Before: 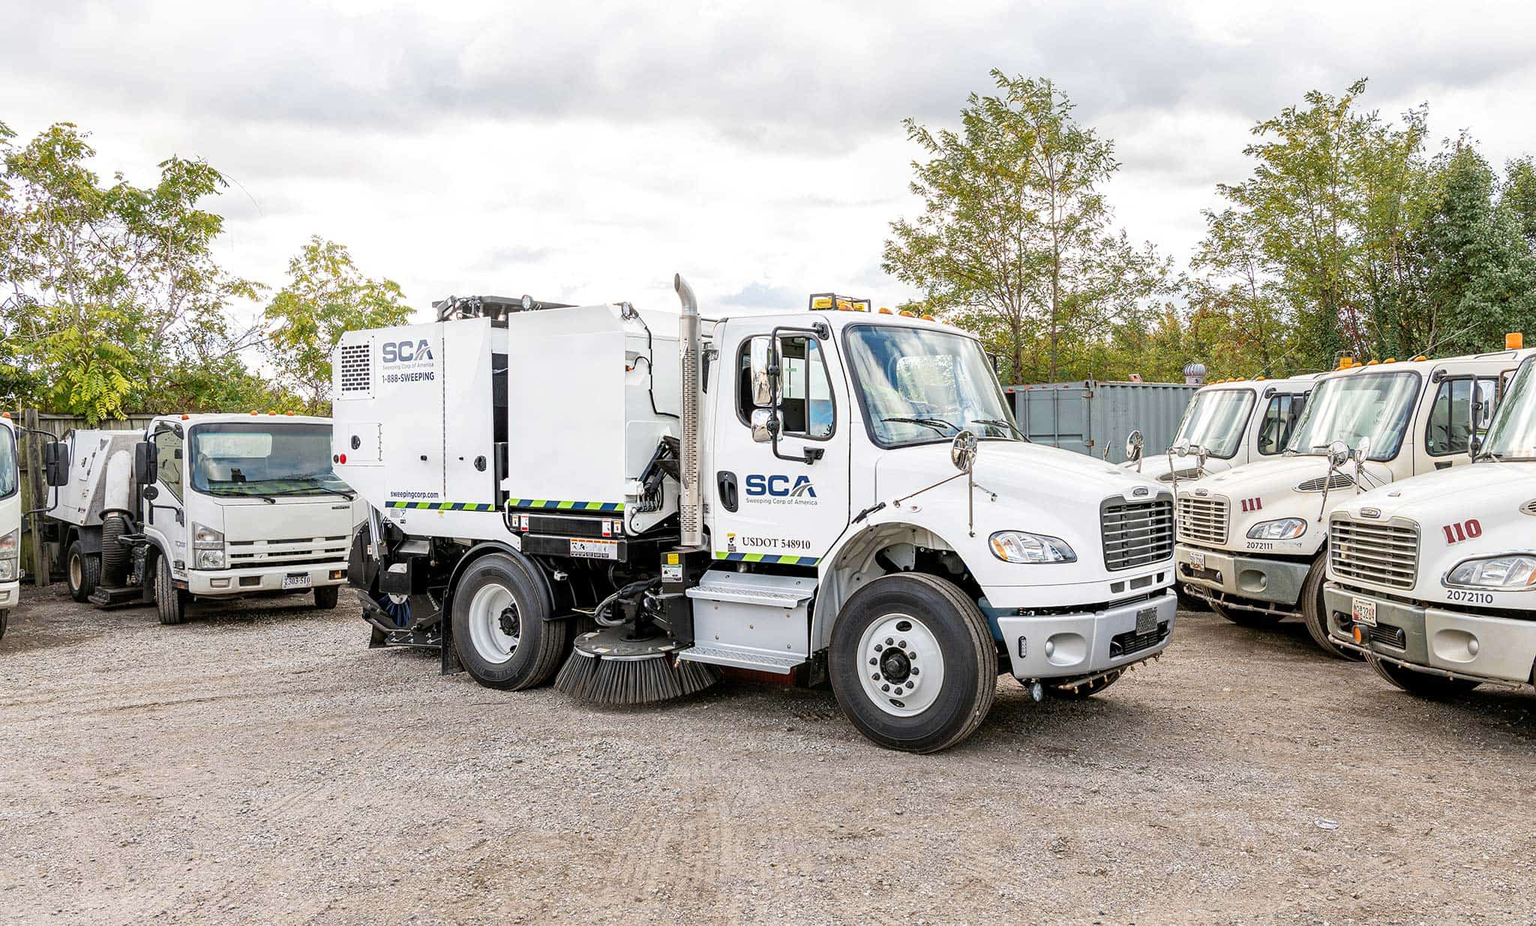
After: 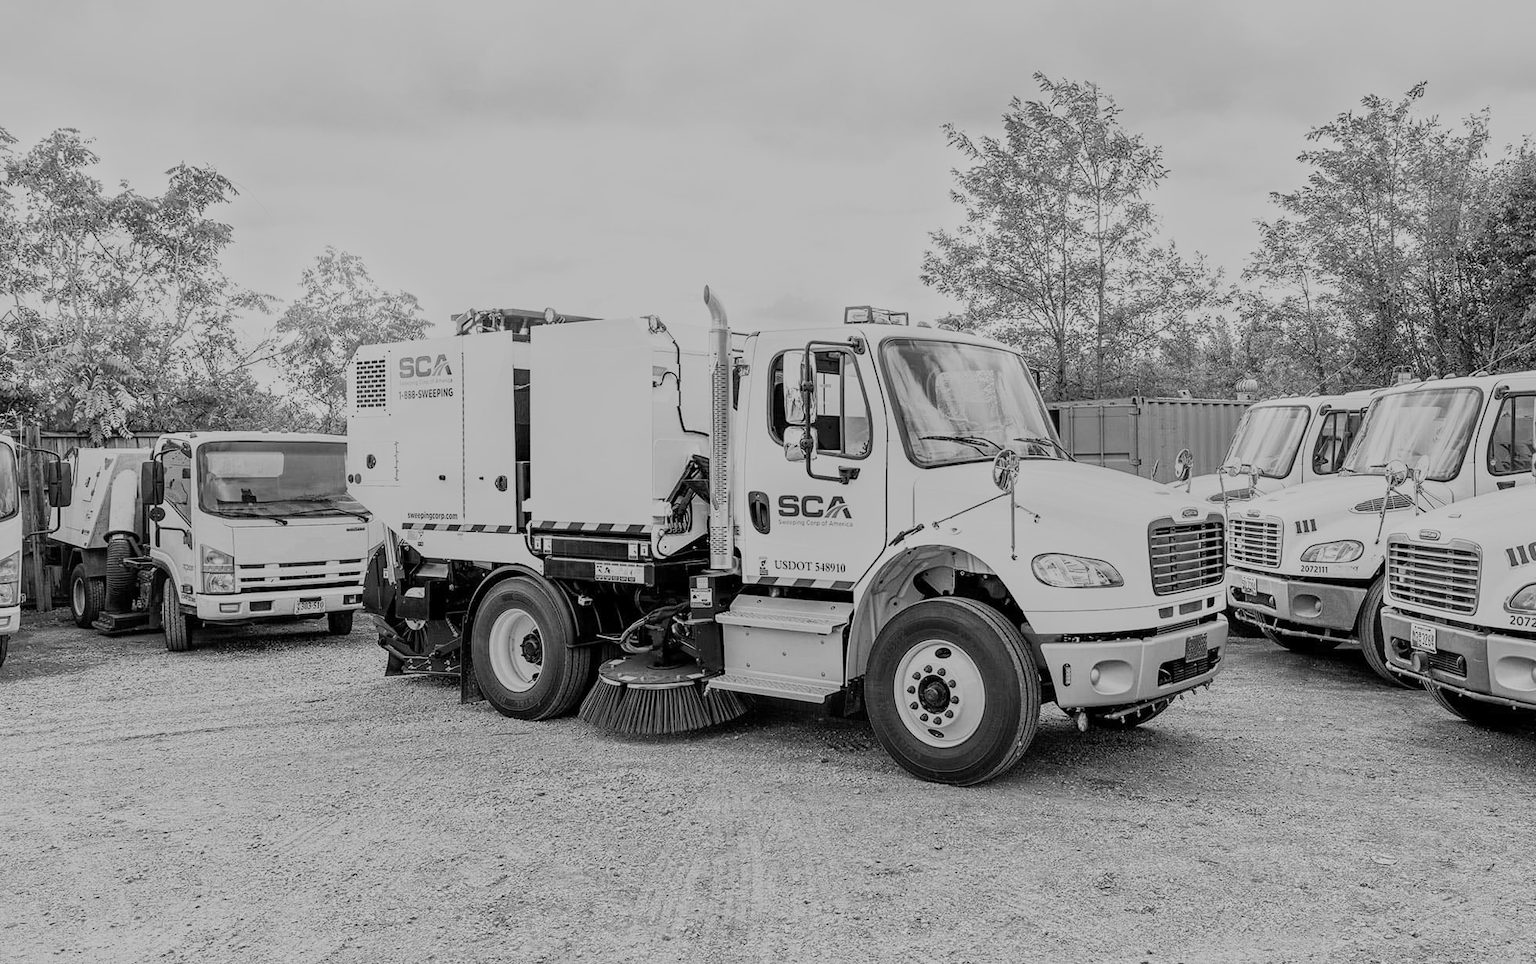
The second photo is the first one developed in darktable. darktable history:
tone curve: curves: ch0 [(0, 0) (0.091, 0.077) (0.517, 0.574) (0.745, 0.82) (0.844, 0.908) (0.909, 0.942) (1, 0.973)]; ch1 [(0, 0) (0.437, 0.404) (0.5, 0.5) (0.534, 0.554) (0.58, 0.603) (0.616, 0.649) (1, 1)]; ch2 [(0, 0) (0.442, 0.415) (0.5, 0.5) (0.535, 0.557) (0.585, 0.62) (1, 1)], color space Lab, independent channels, preserve colors none
levels: levels [0, 0.478, 1]
crop: right 4.126%, bottom 0.031%
monochrome: a 79.32, b 81.83, size 1.1
